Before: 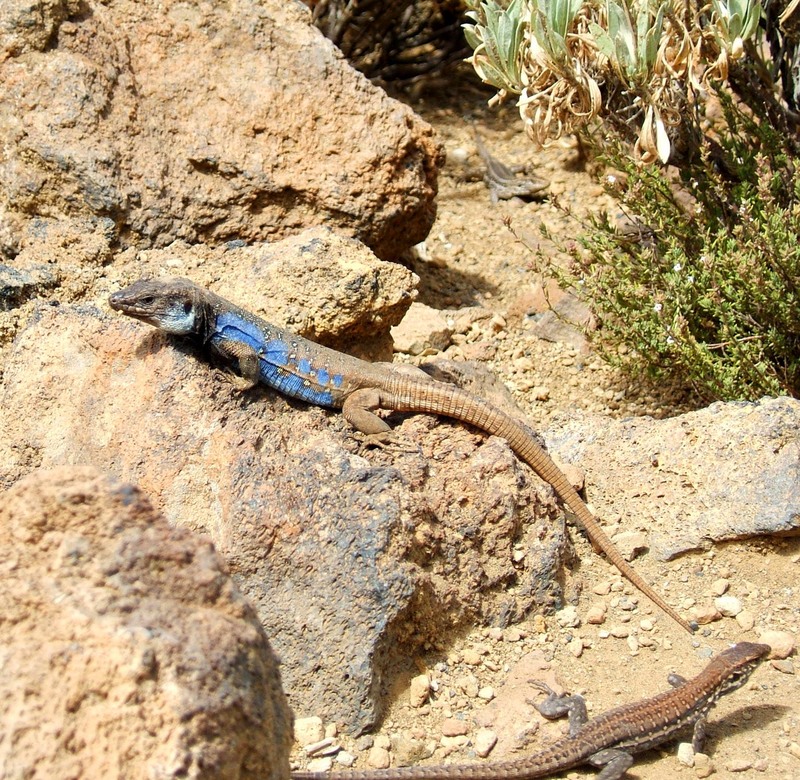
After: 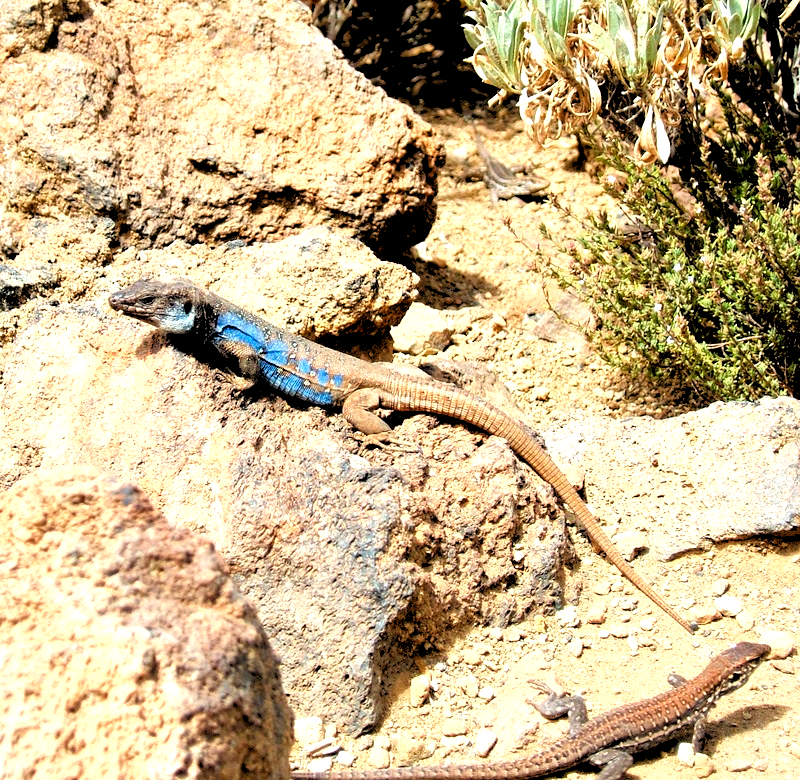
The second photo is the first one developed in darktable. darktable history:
exposure: black level correction 0.001, exposure 0.5 EV, compensate exposure bias true, compensate highlight preservation false
rgb levels: levels [[0.034, 0.472, 0.904], [0, 0.5, 1], [0, 0.5, 1]]
local contrast: mode bilateral grid, contrast 20, coarseness 50, detail 120%, midtone range 0.2
